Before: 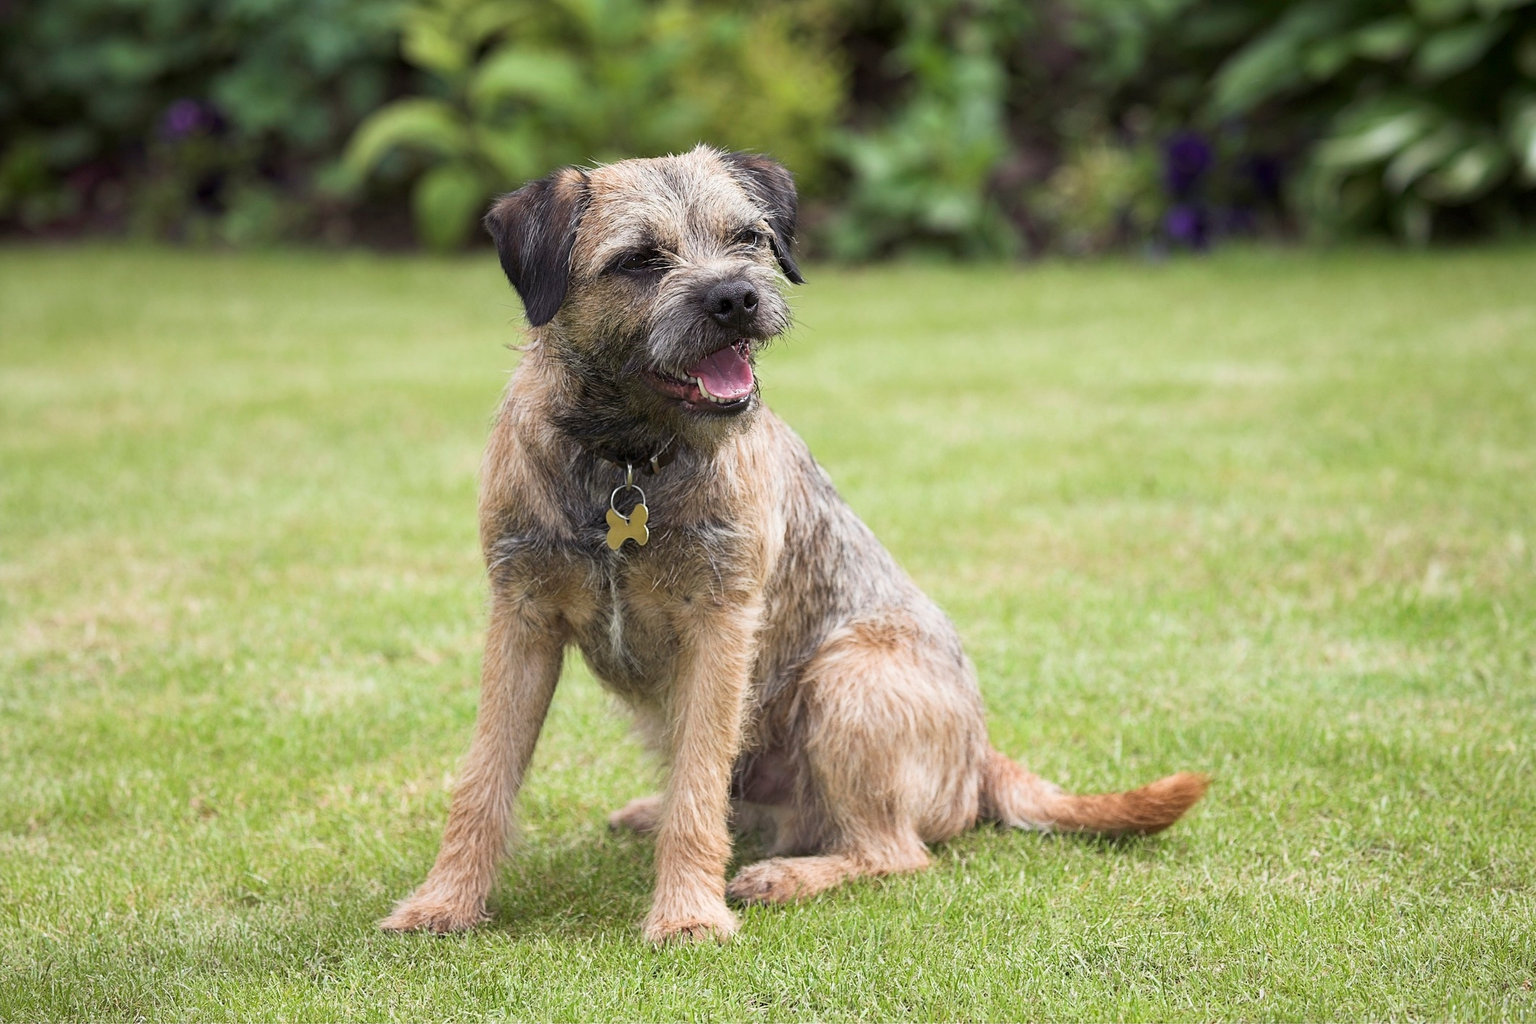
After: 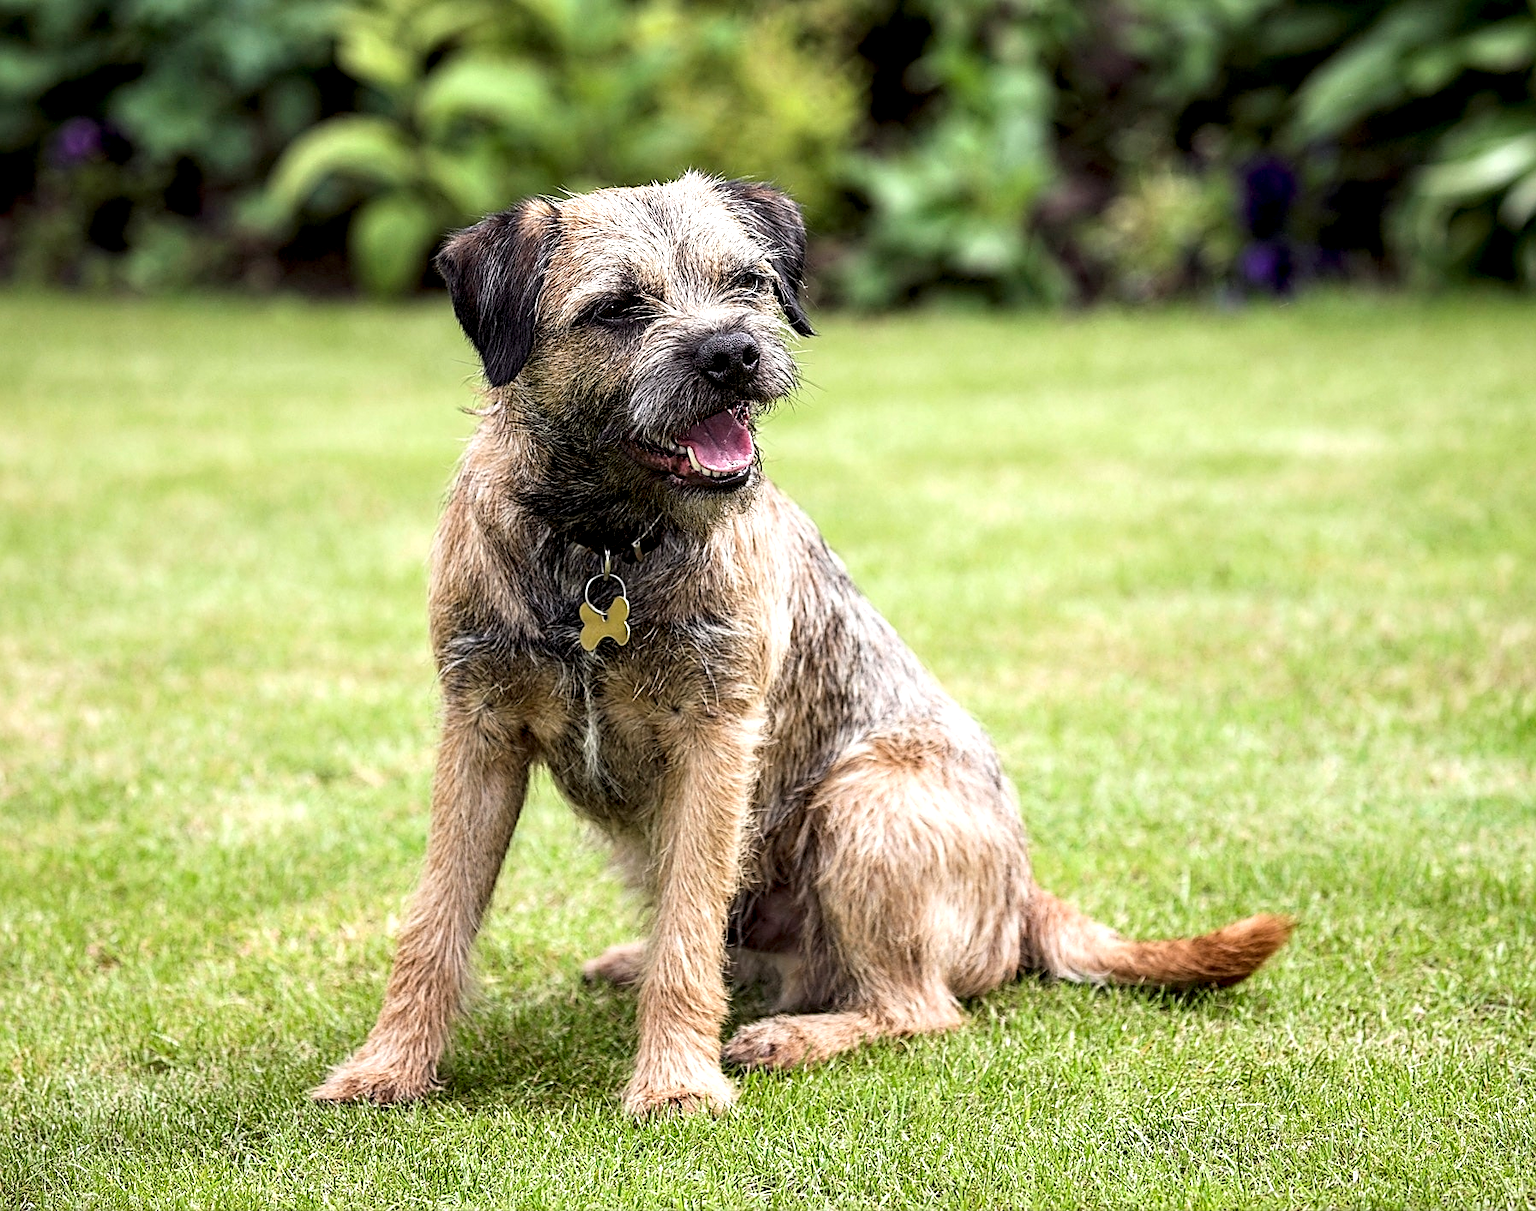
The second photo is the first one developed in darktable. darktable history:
local contrast: highlights 80%, shadows 57%, detail 175%, midtone range 0.602
crop: left 7.598%, right 7.873%
sharpen: on, module defaults
contrast brightness saturation: contrast 0.07, brightness 0.08, saturation 0.18
